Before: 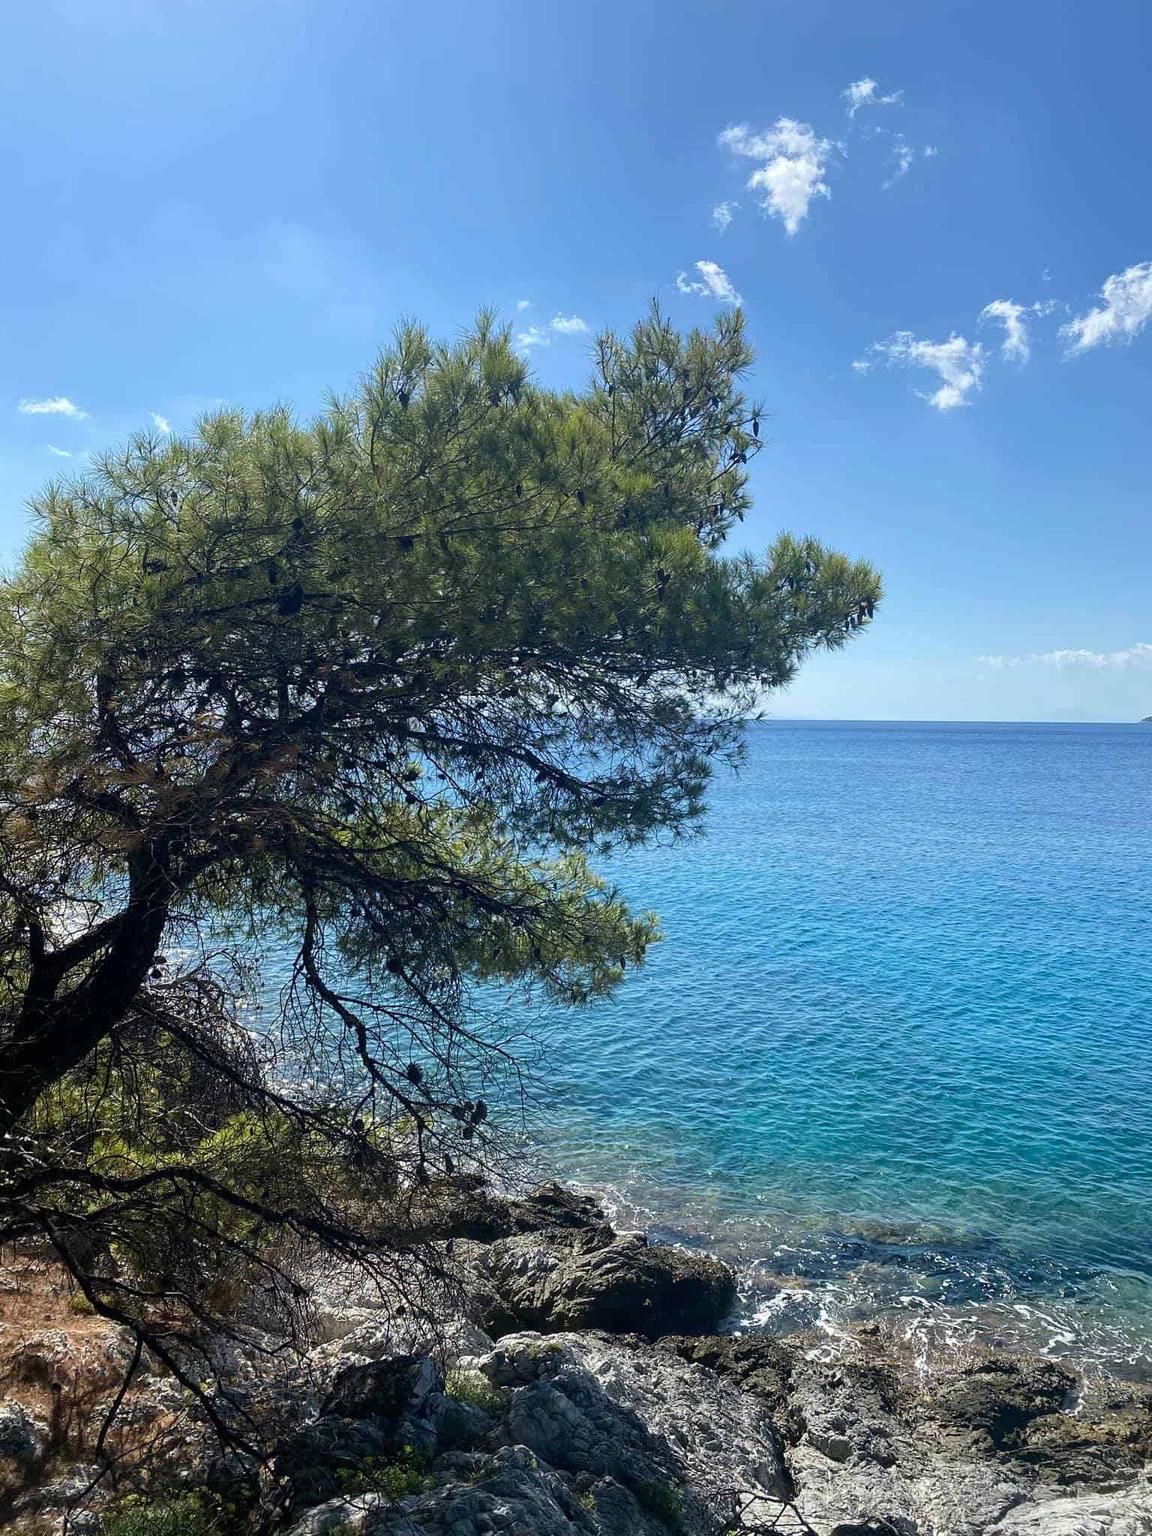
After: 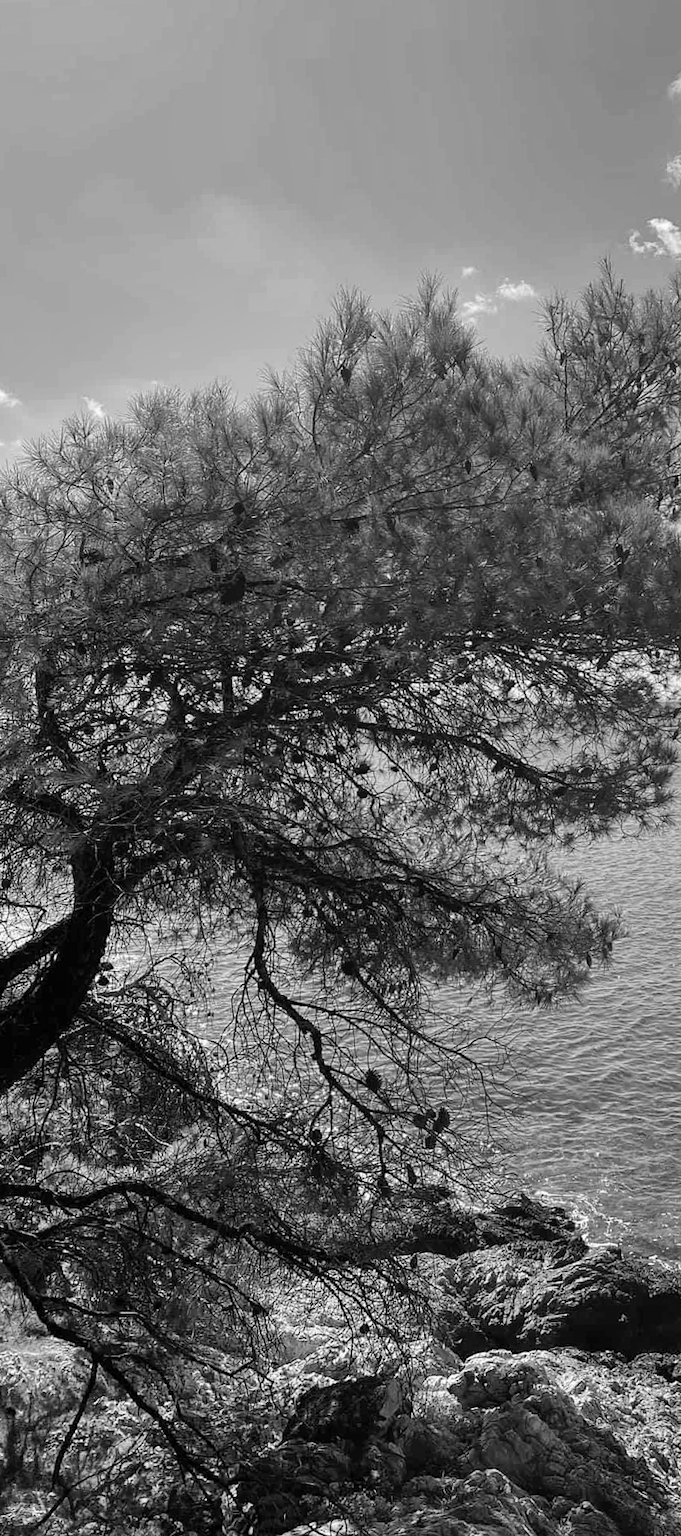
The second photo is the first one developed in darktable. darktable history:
rotate and perspective: rotation -1.32°, lens shift (horizontal) -0.031, crop left 0.015, crop right 0.985, crop top 0.047, crop bottom 0.982
contrast brightness saturation: contrast 0.01, saturation -0.05
crop: left 5.114%, right 38.589%
white balance: red 1.009, blue 1.027
color correction: highlights b* 3
monochrome: a 16.01, b -2.65, highlights 0.52
shadows and highlights: highlights color adjustment 0%, soften with gaussian
